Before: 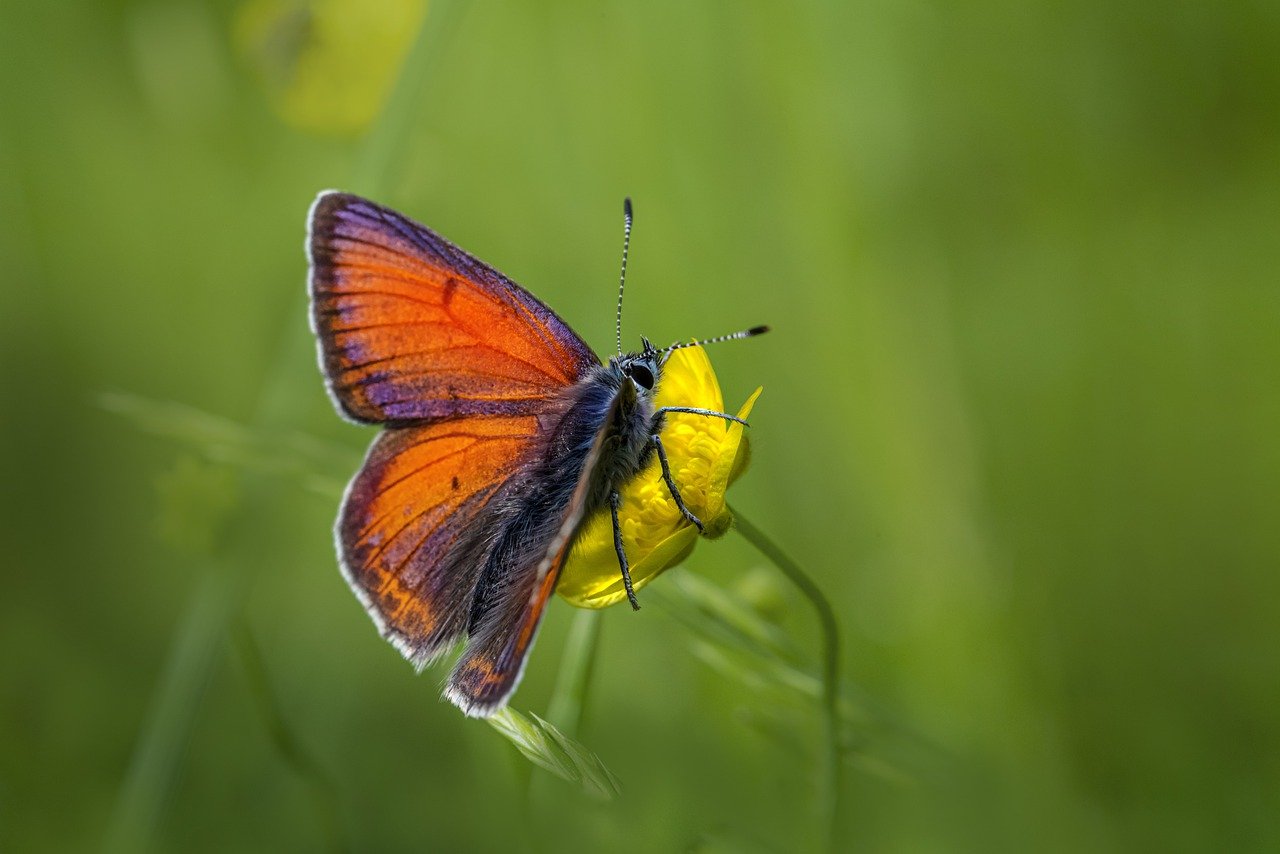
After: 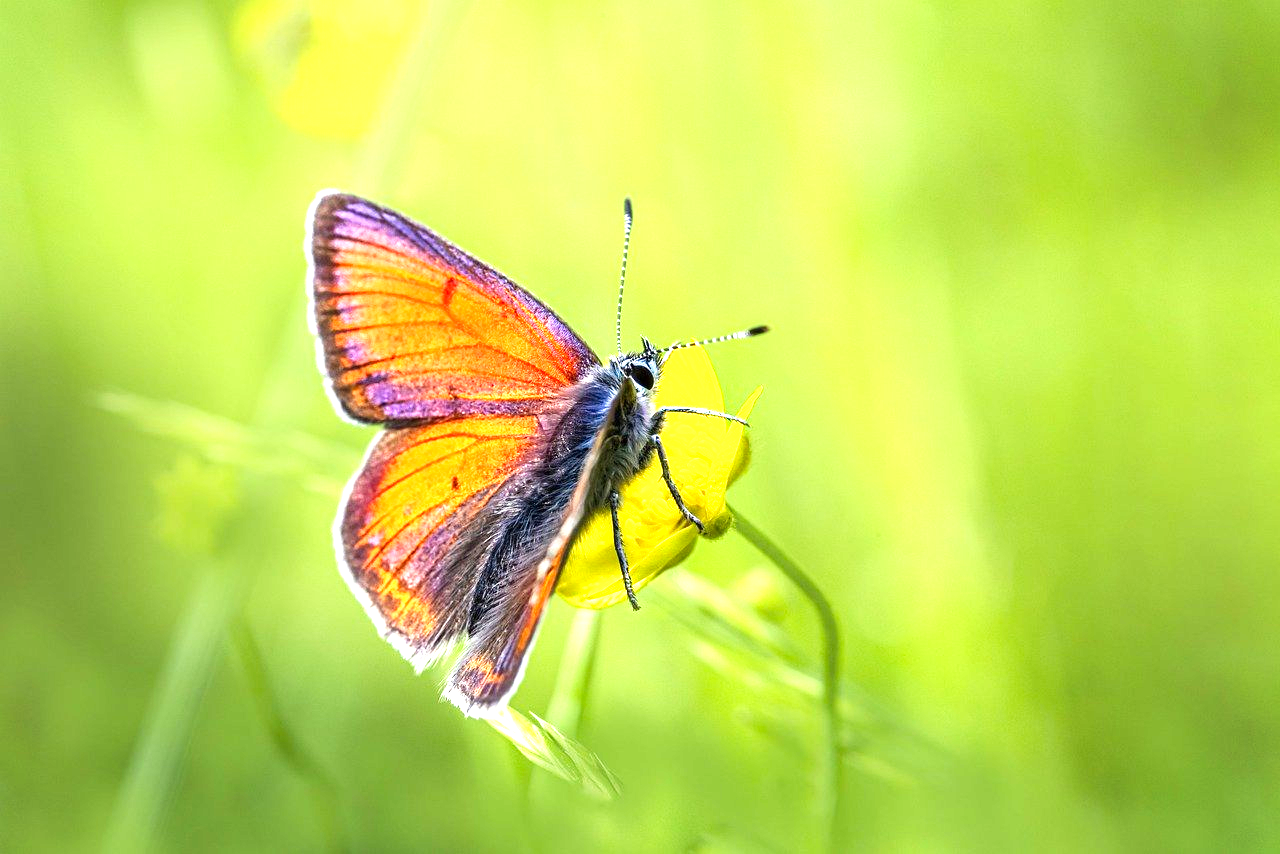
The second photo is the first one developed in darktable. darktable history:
vignetting: fall-off start 74.11%, fall-off radius 66.53%, brightness 0.04, saturation -0.003
base curve: curves: ch0 [(0, 0) (0.262, 0.32) (0.722, 0.705) (1, 1)], preserve colors none
exposure: exposure 0.601 EV, compensate highlight preservation false
levels: levels [0, 0.352, 0.703]
